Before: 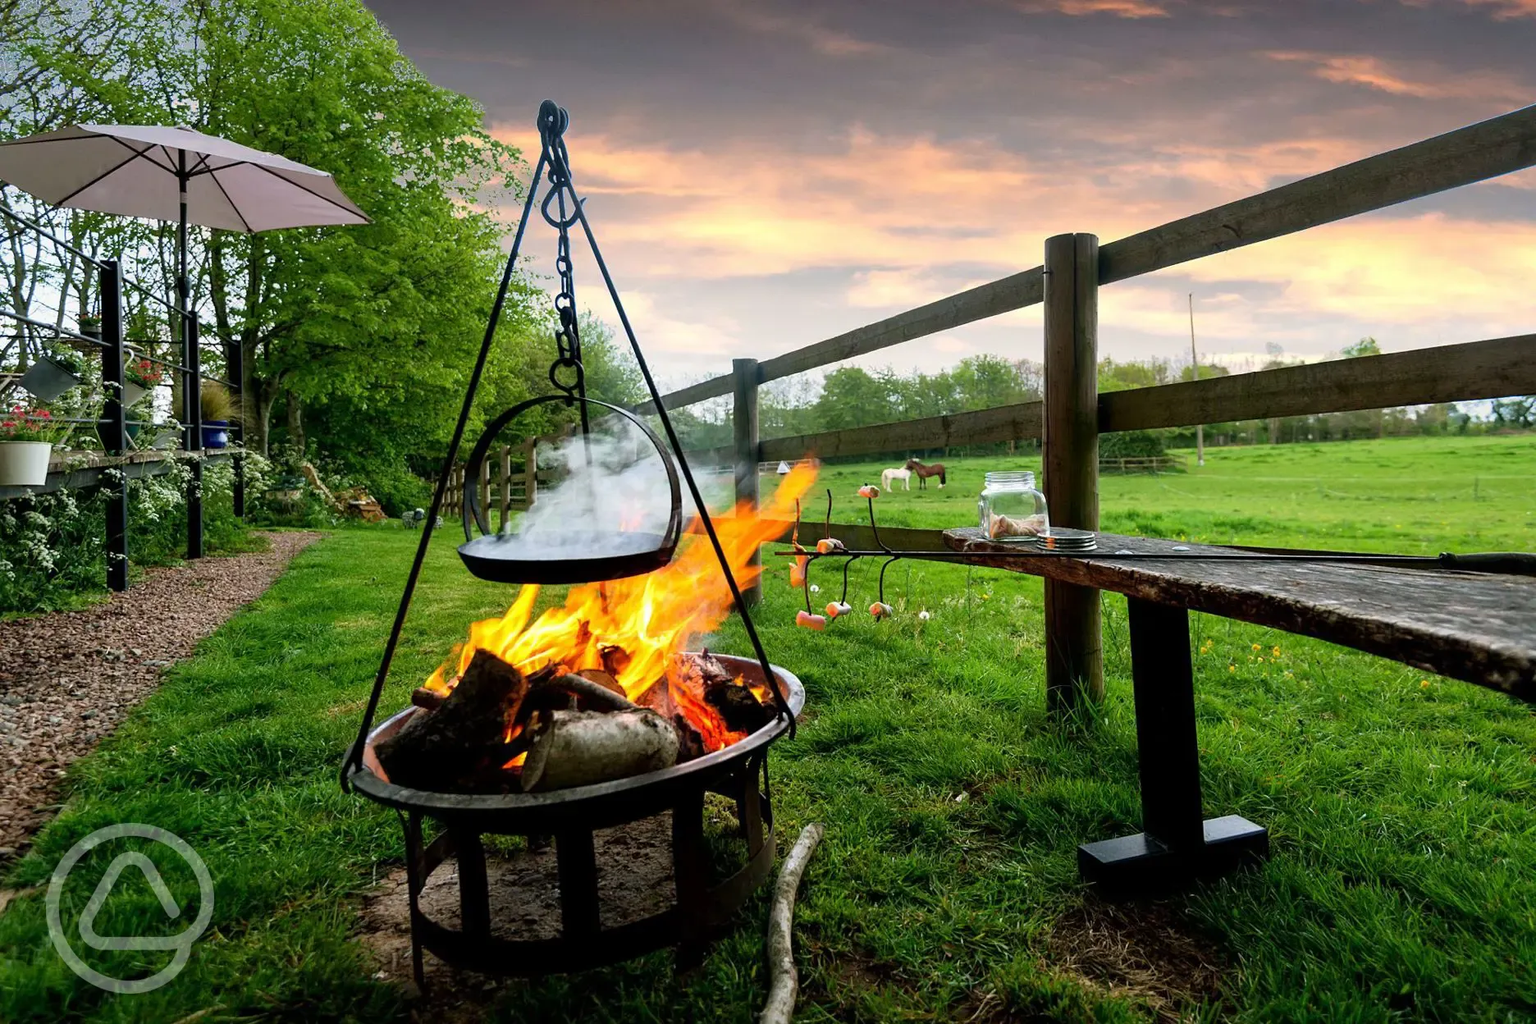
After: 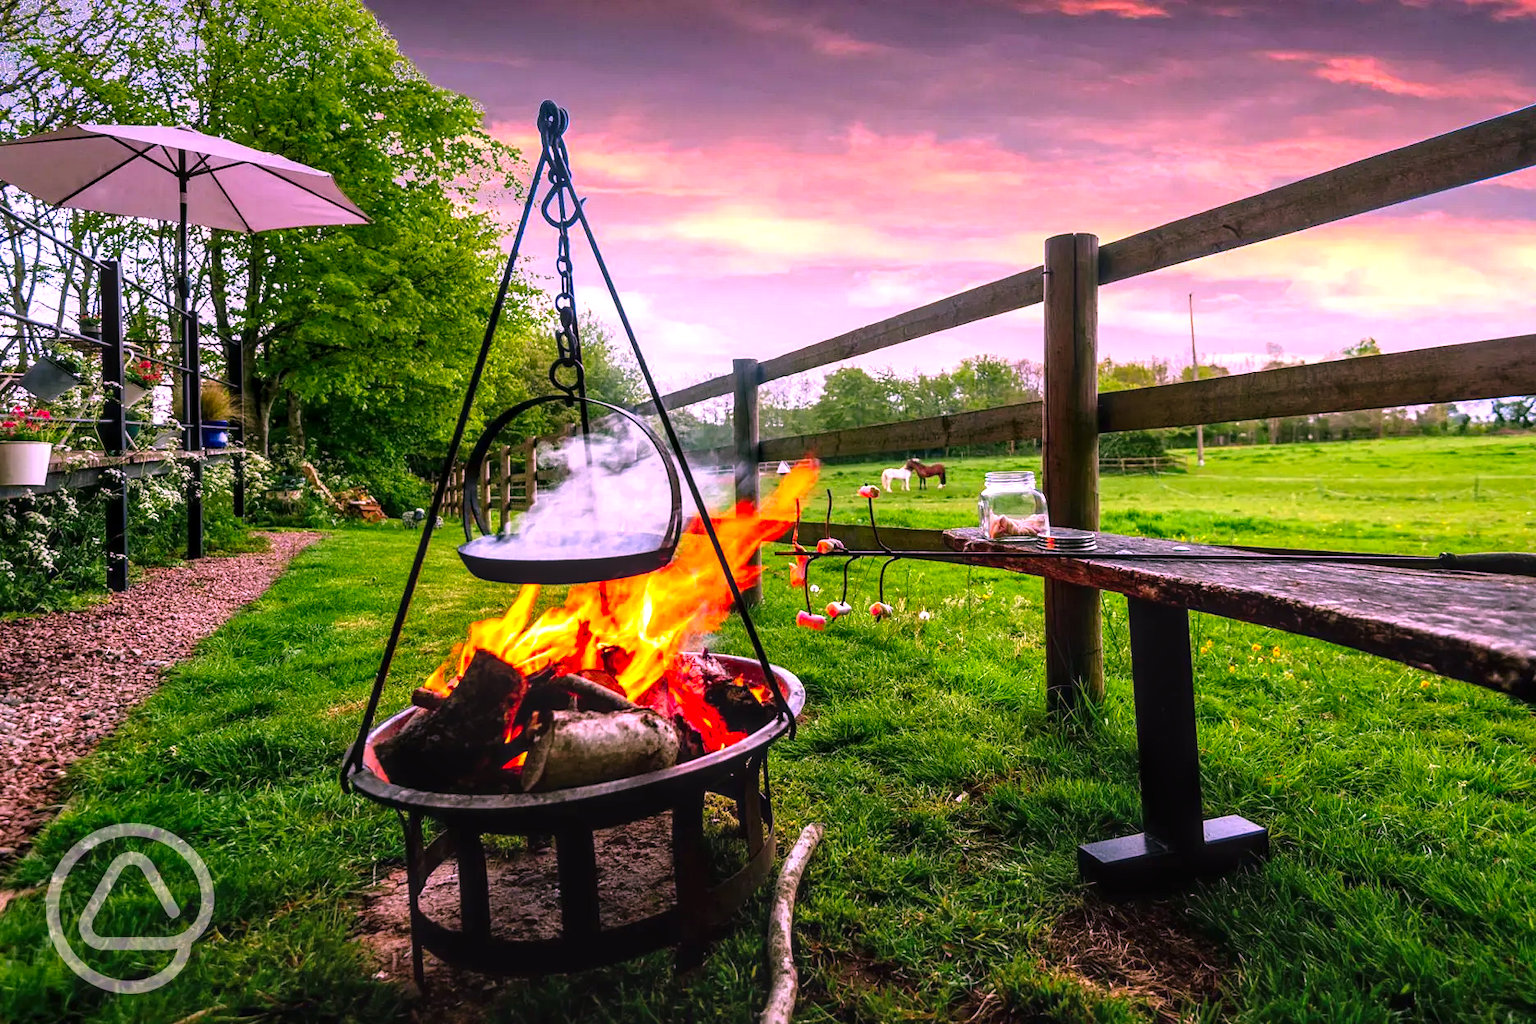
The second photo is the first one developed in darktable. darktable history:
exposure: black level correction -0.009, exposure 0.067 EV, compensate highlight preservation false
color correction: highlights a* 19.41, highlights b* -11.51, saturation 1.69
local contrast: detail 160%
